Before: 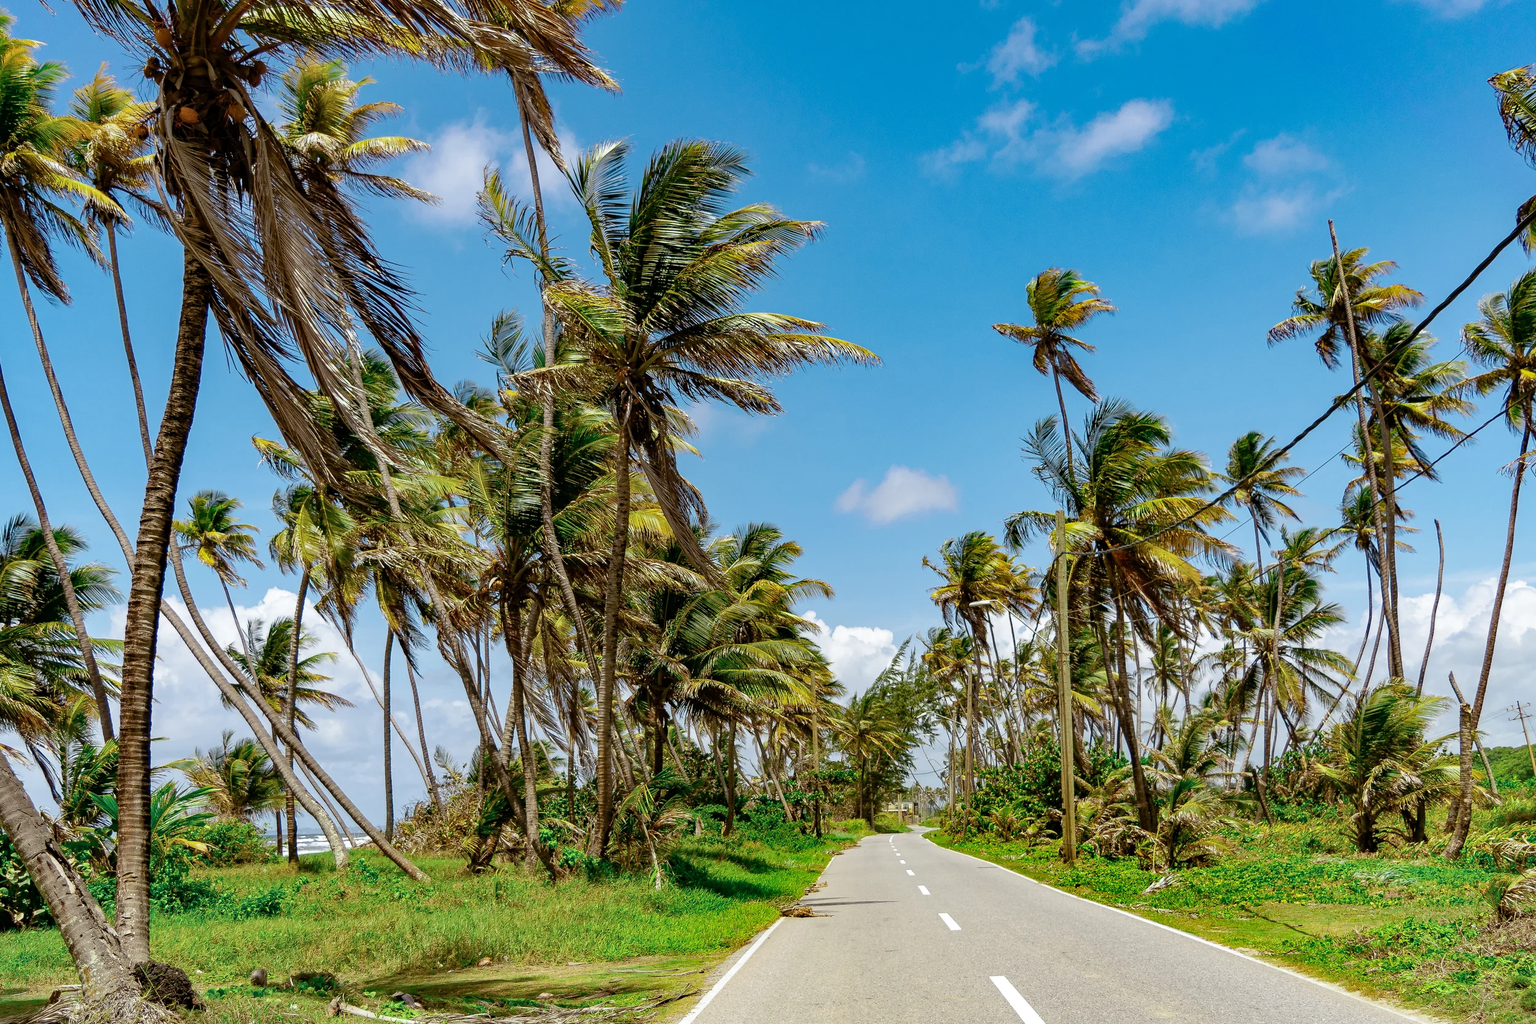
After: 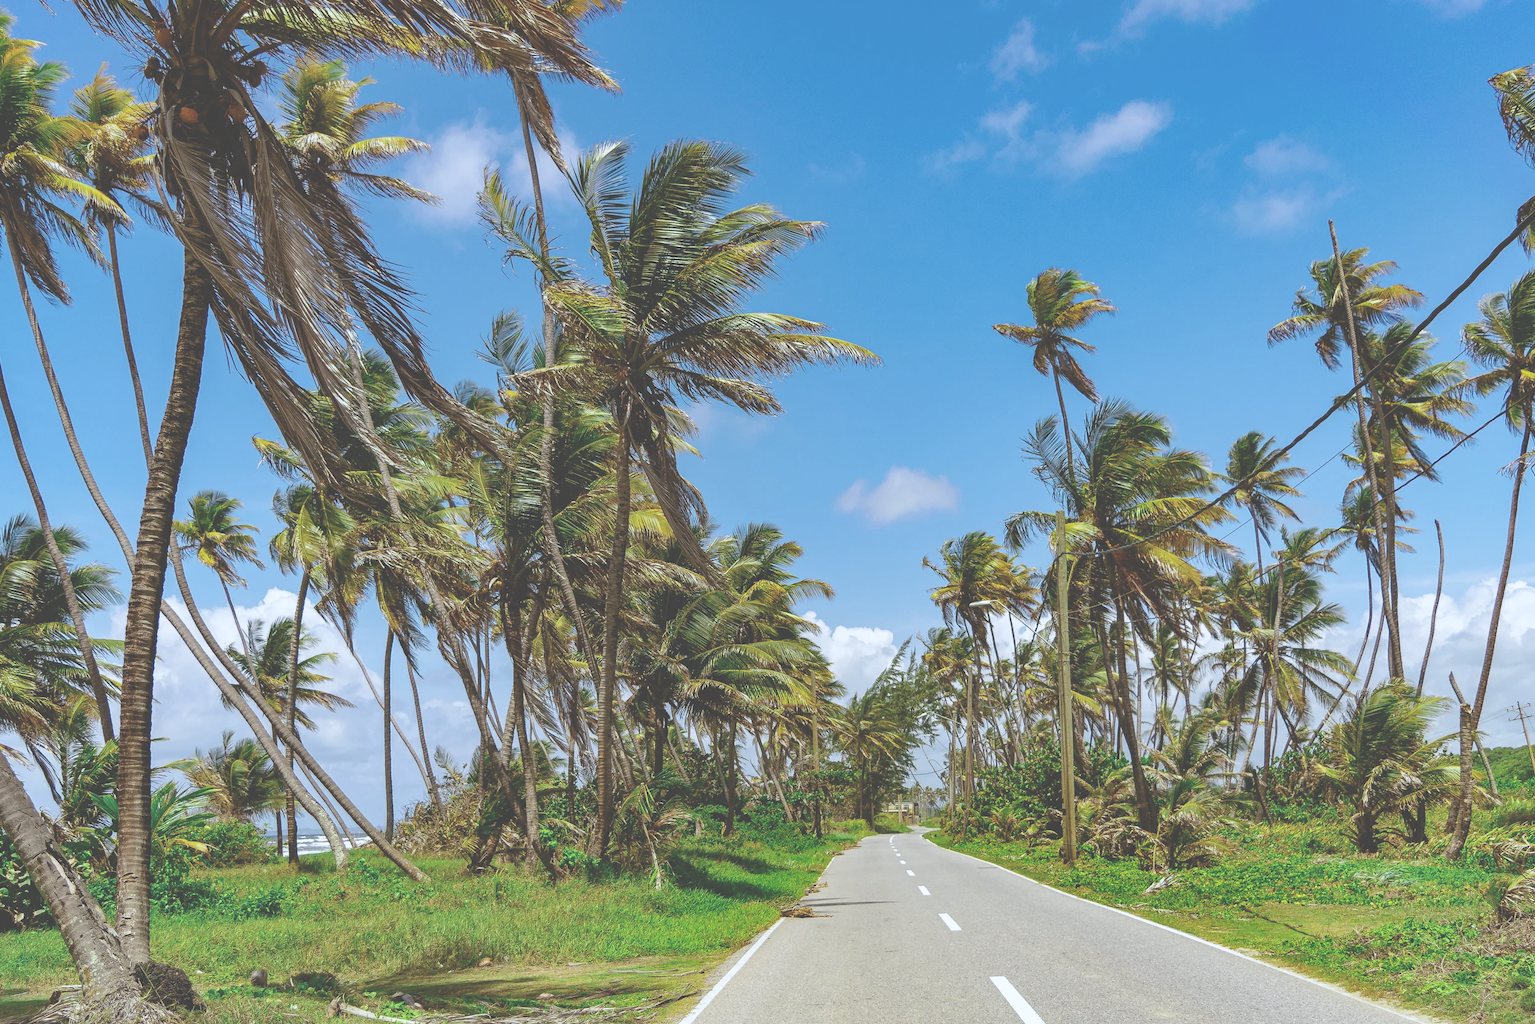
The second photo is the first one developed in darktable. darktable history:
white balance: red 0.967, blue 1.049
exposure: black level correction -0.062, exposure -0.05 EV, compensate highlight preservation false
